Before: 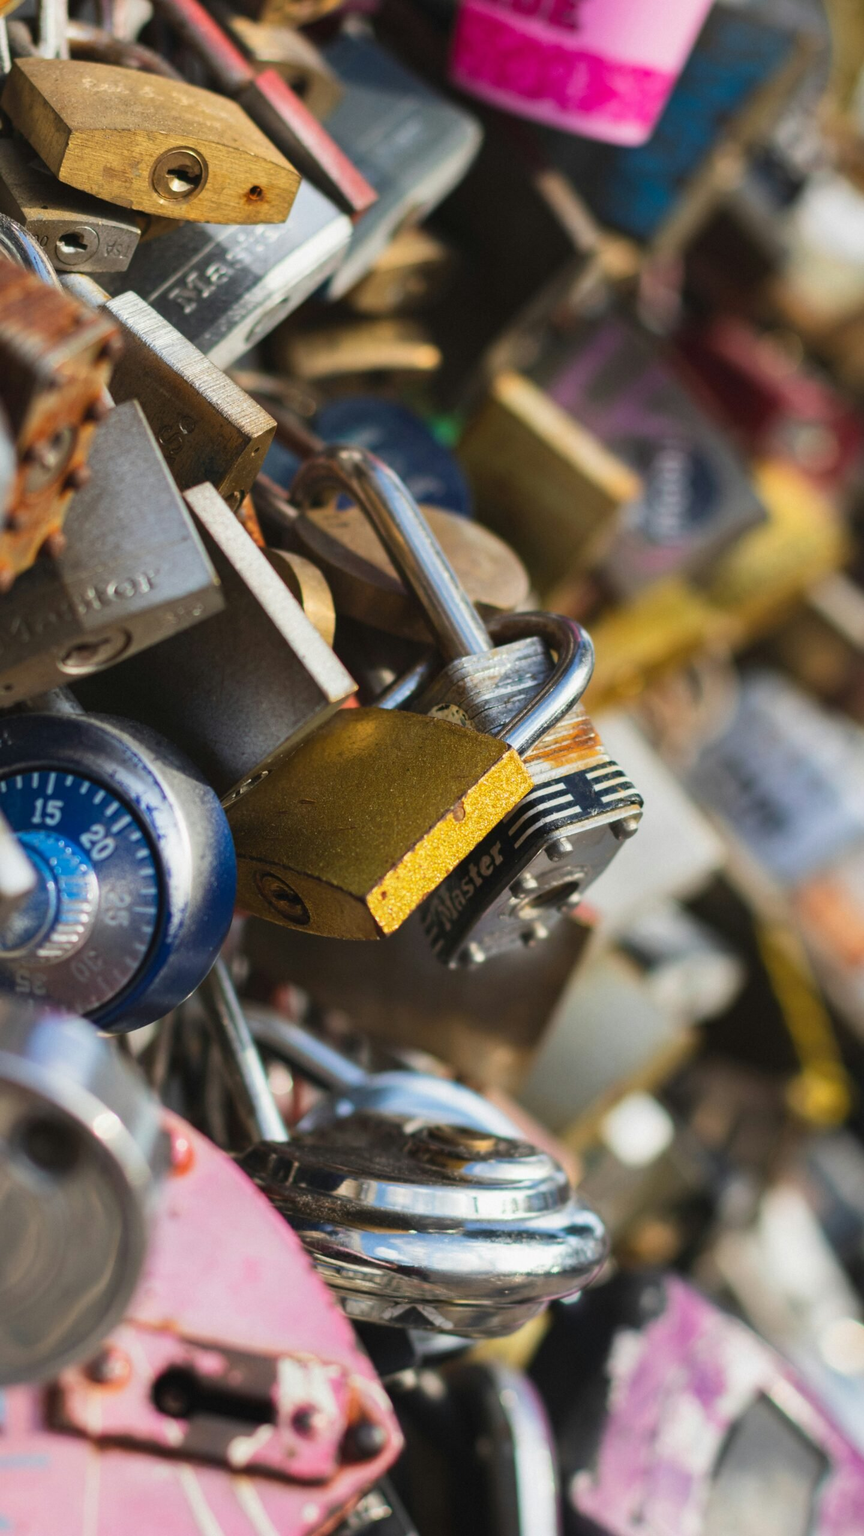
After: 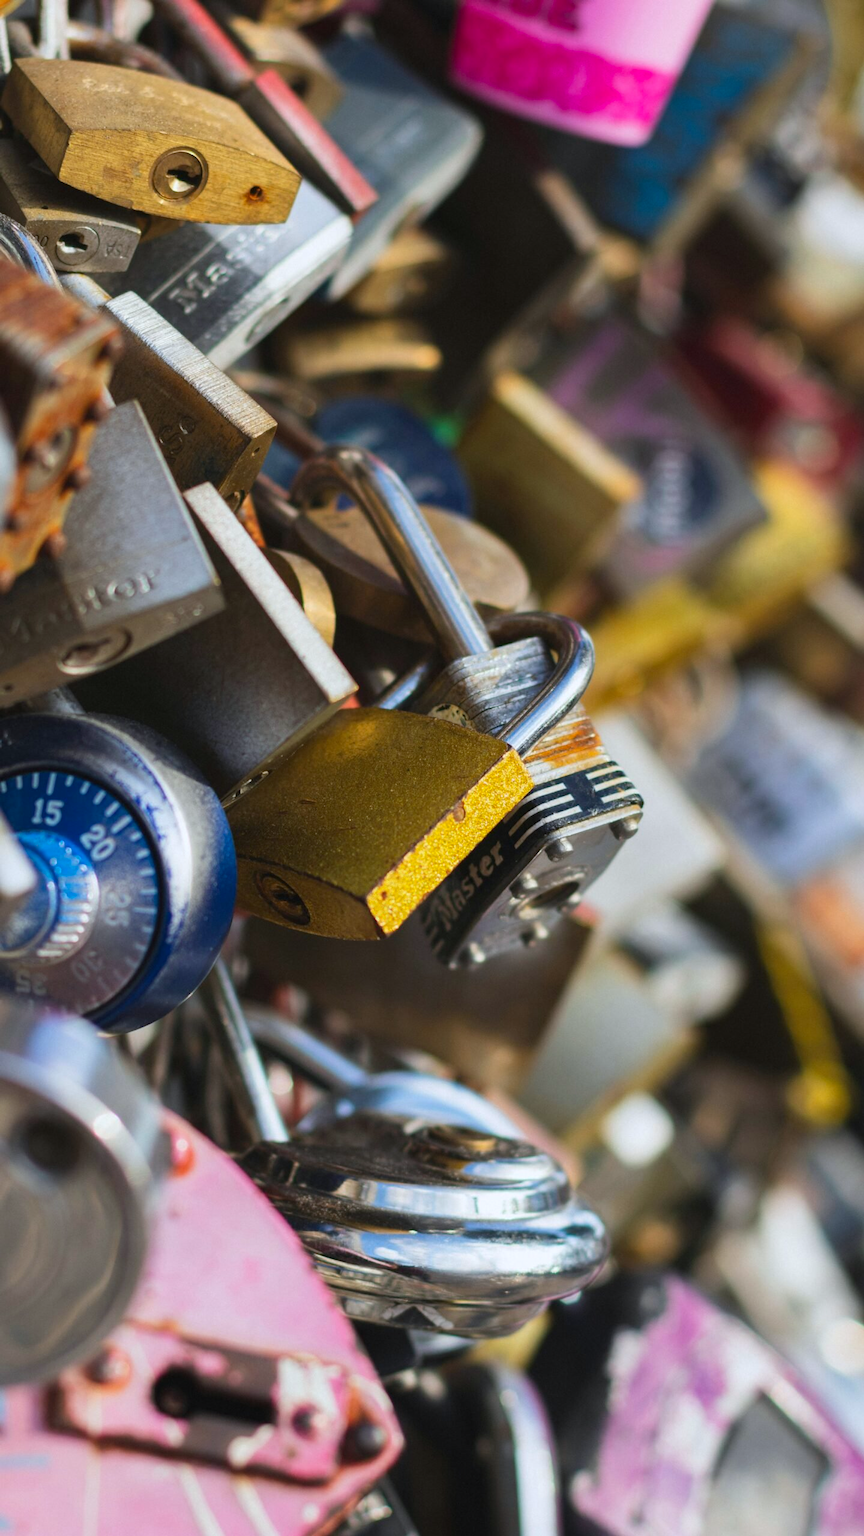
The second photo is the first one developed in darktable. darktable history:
white balance: red 0.976, blue 1.04
color contrast: green-magenta contrast 1.1, blue-yellow contrast 1.1, unbound 0
